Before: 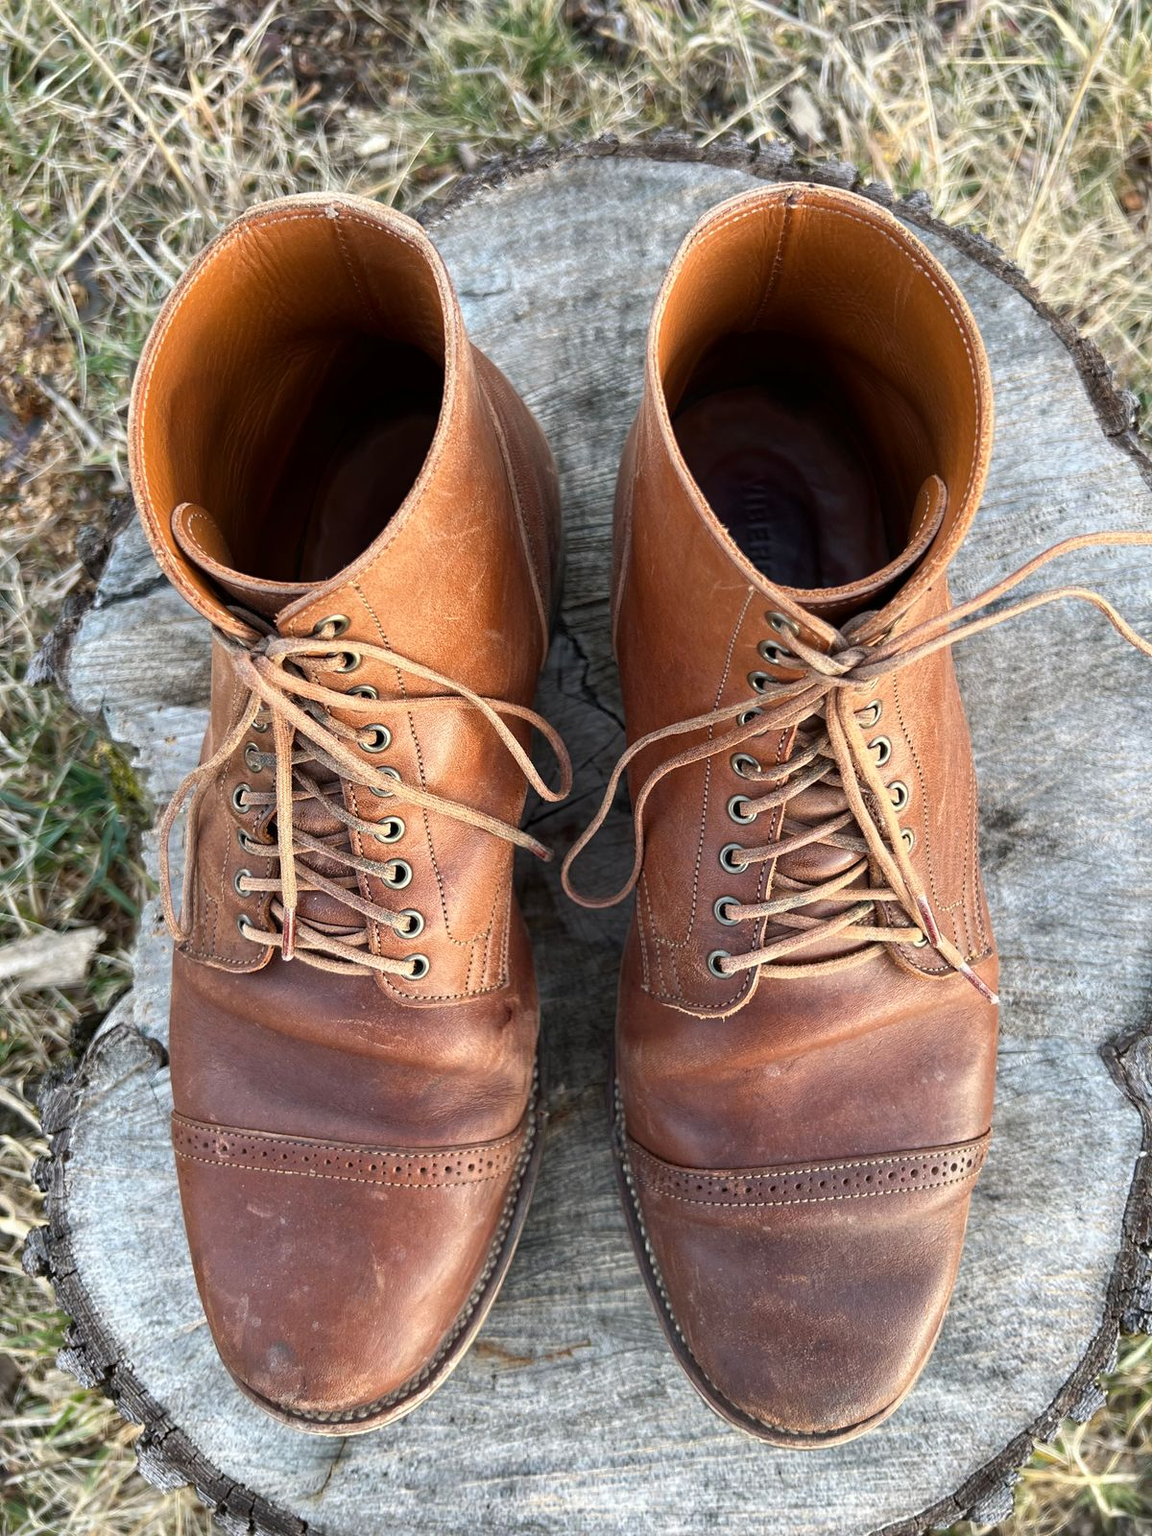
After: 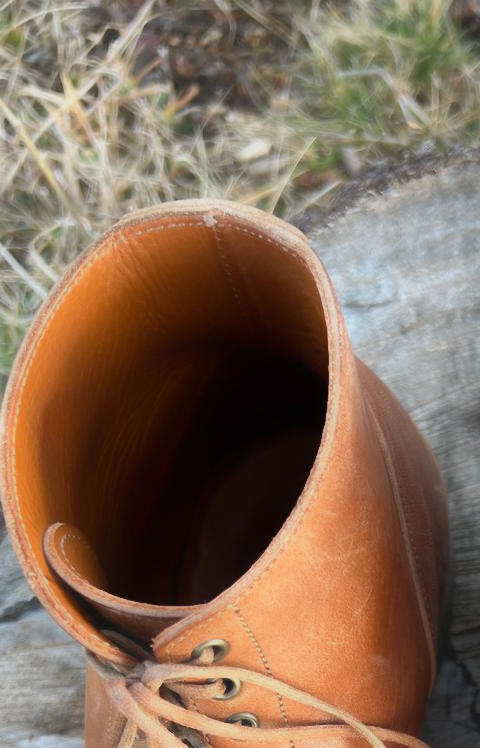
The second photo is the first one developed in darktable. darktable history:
crop and rotate: left 11.302%, top 0.115%, right 48.626%, bottom 53.116%
exposure: compensate highlight preservation false
contrast equalizer: octaves 7, y [[0.5, 0.542, 0.583, 0.625, 0.667, 0.708], [0.5 ×6], [0.5 ×6], [0, 0.033, 0.067, 0.1, 0.133, 0.167], [0, 0.05, 0.1, 0.15, 0.2, 0.25]], mix -0.981
